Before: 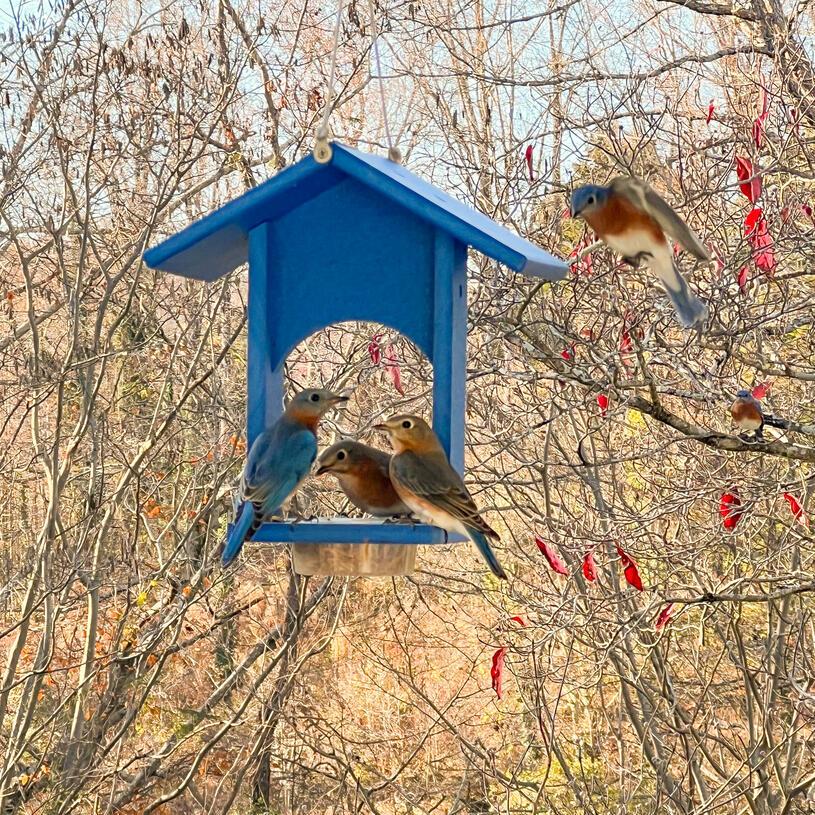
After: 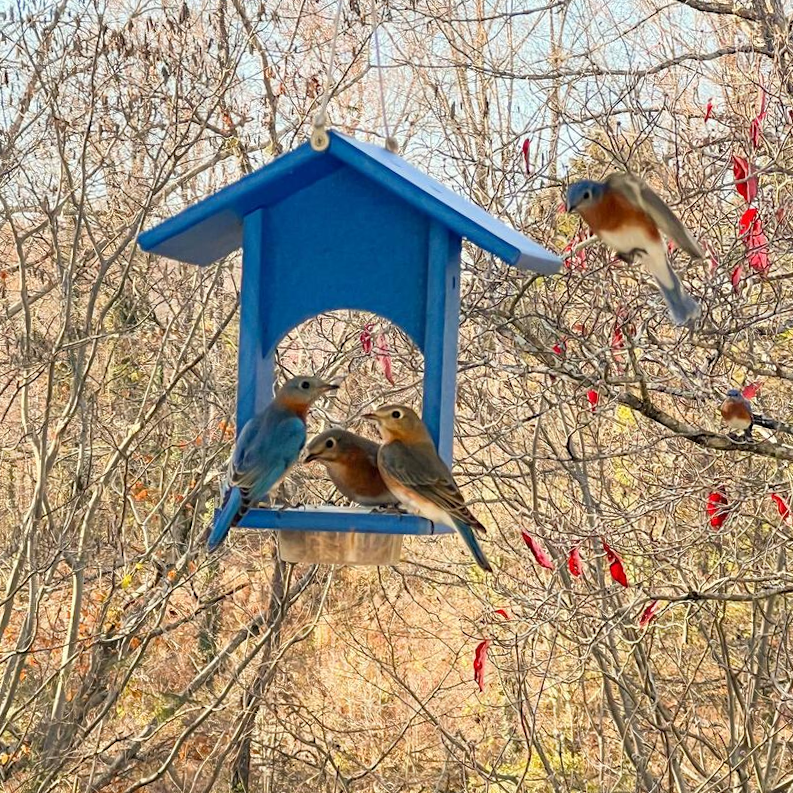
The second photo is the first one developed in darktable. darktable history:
crop and rotate: angle -1.59°
